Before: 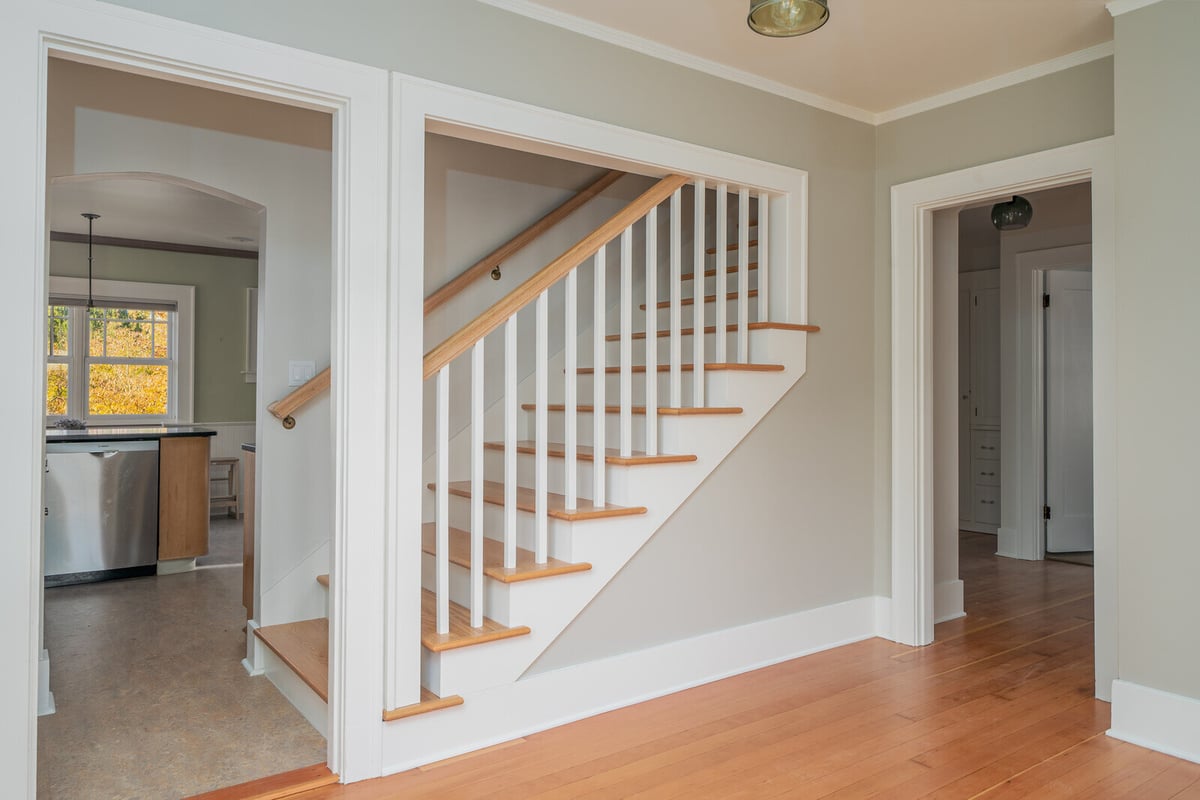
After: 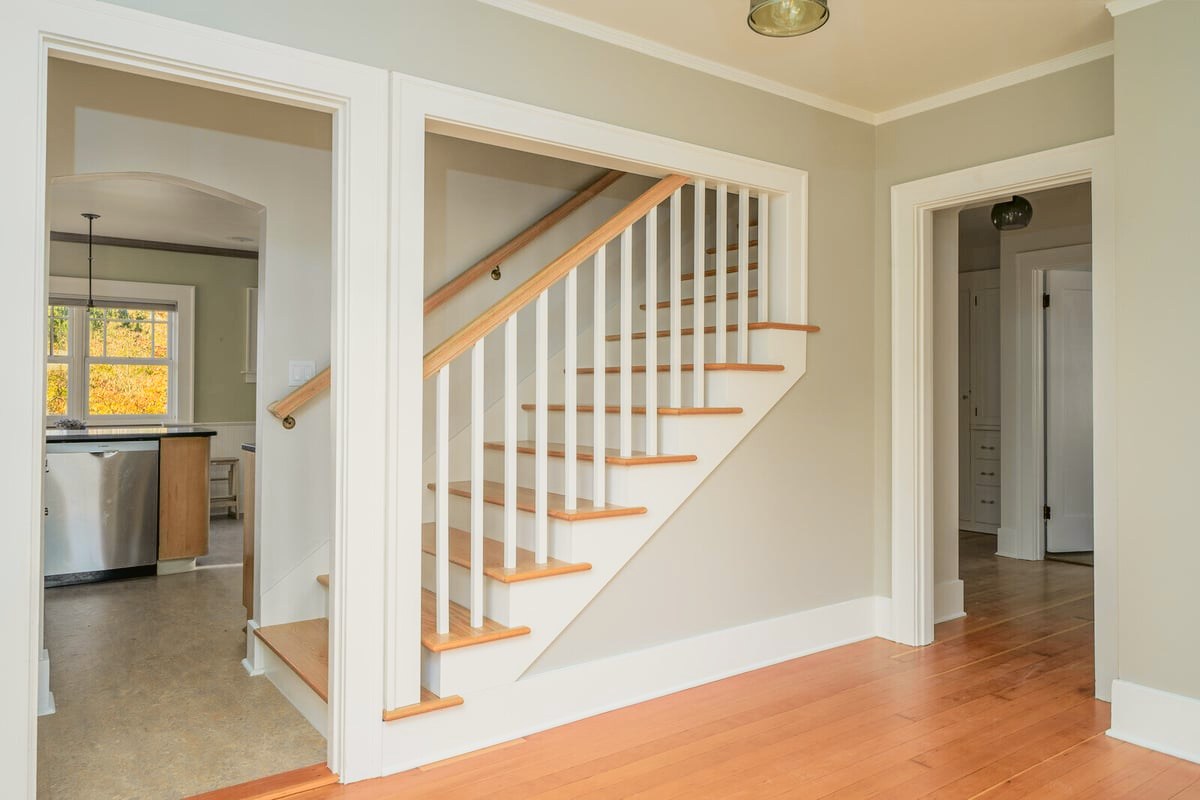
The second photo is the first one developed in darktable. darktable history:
tone curve: curves: ch0 [(0, 0.021) (0.049, 0.044) (0.152, 0.14) (0.328, 0.377) (0.473, 0.543) (0.641, 0.705) (0.85, 0.894) (1, 0.969)]; ch1 [(0, 0) (0.302, 0.331) (0.433, 0.432) (0.472, 0.47) (0.502, 0.503) (0.527, 0.521) (0.564, 0.58) (0.614, 0.626) (0.677, 0.701) (0.859, 0.885) (1, 1)]; ch2 [(0, 0) (0.33, 0.301) (0.447, 0.44) (0.487, 0.496) (0.502, 0.516) (0.535, 0.563) (0.565, 0.593) (0.608, 0.638) (1, 1)], color space Lab, independent channels, preserve colors none
